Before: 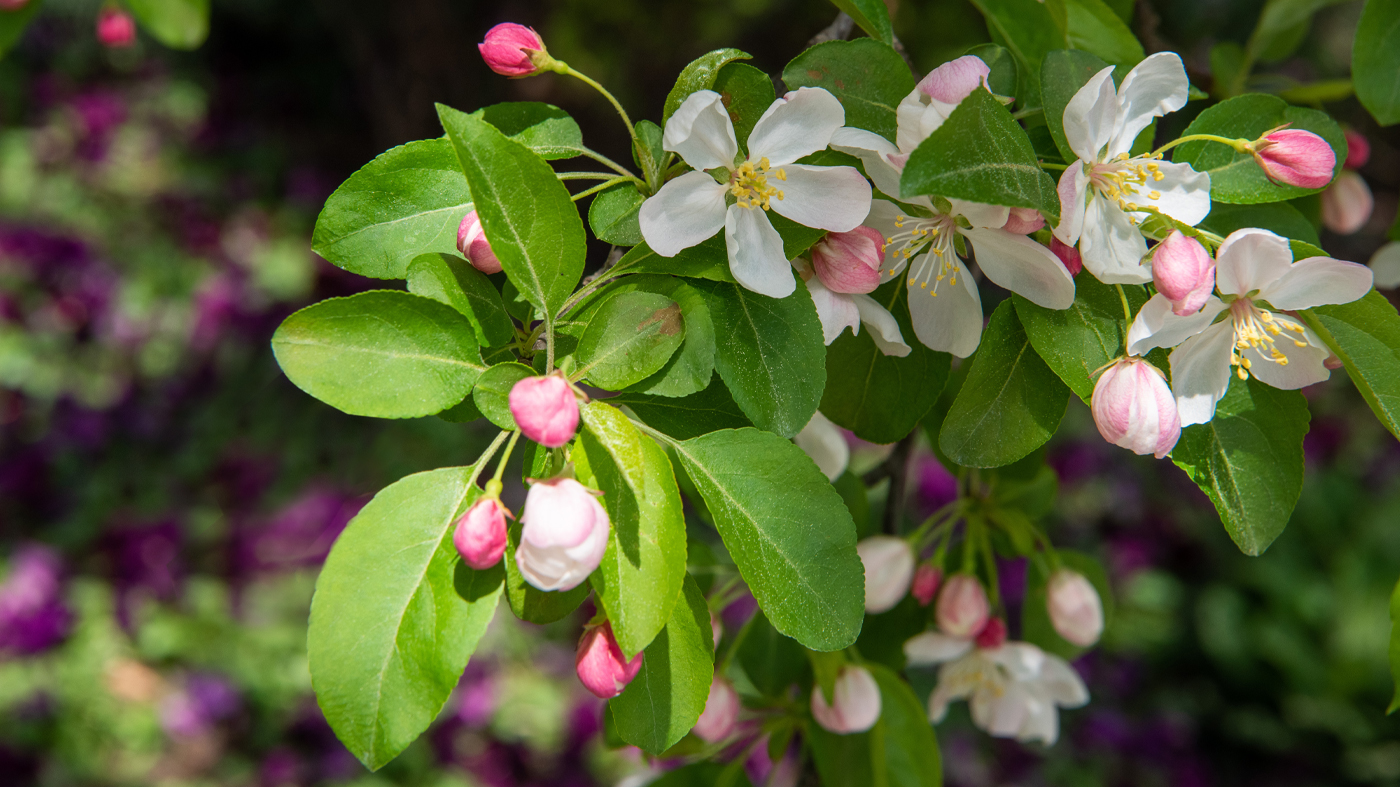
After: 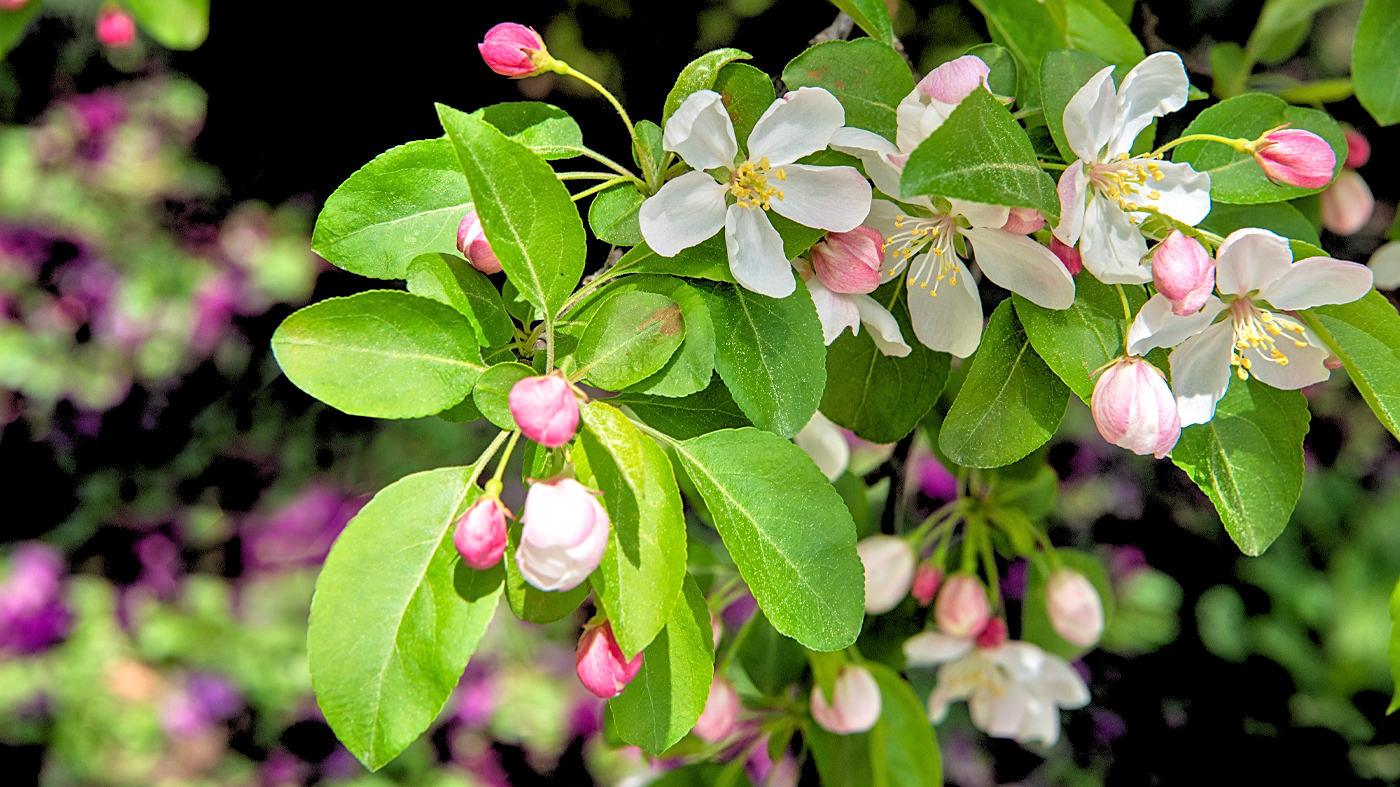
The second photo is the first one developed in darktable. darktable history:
rgb levels: levels [[0.029, 0.461, 0.922], [0, 0.5, 1], [0, 0.5, 1]]
sharpen: on, module defaults
tone equalizer: -7 EV 0.15 EV, -6 EV 0.6 EV, -5 EV 1.15 EV, -4 EV 1.33 EV, -3 EV 1.15 EV, -2 EV 0.6 EV, -1 EV 0.15 EV, mask exposure compensation -0.5 EV
